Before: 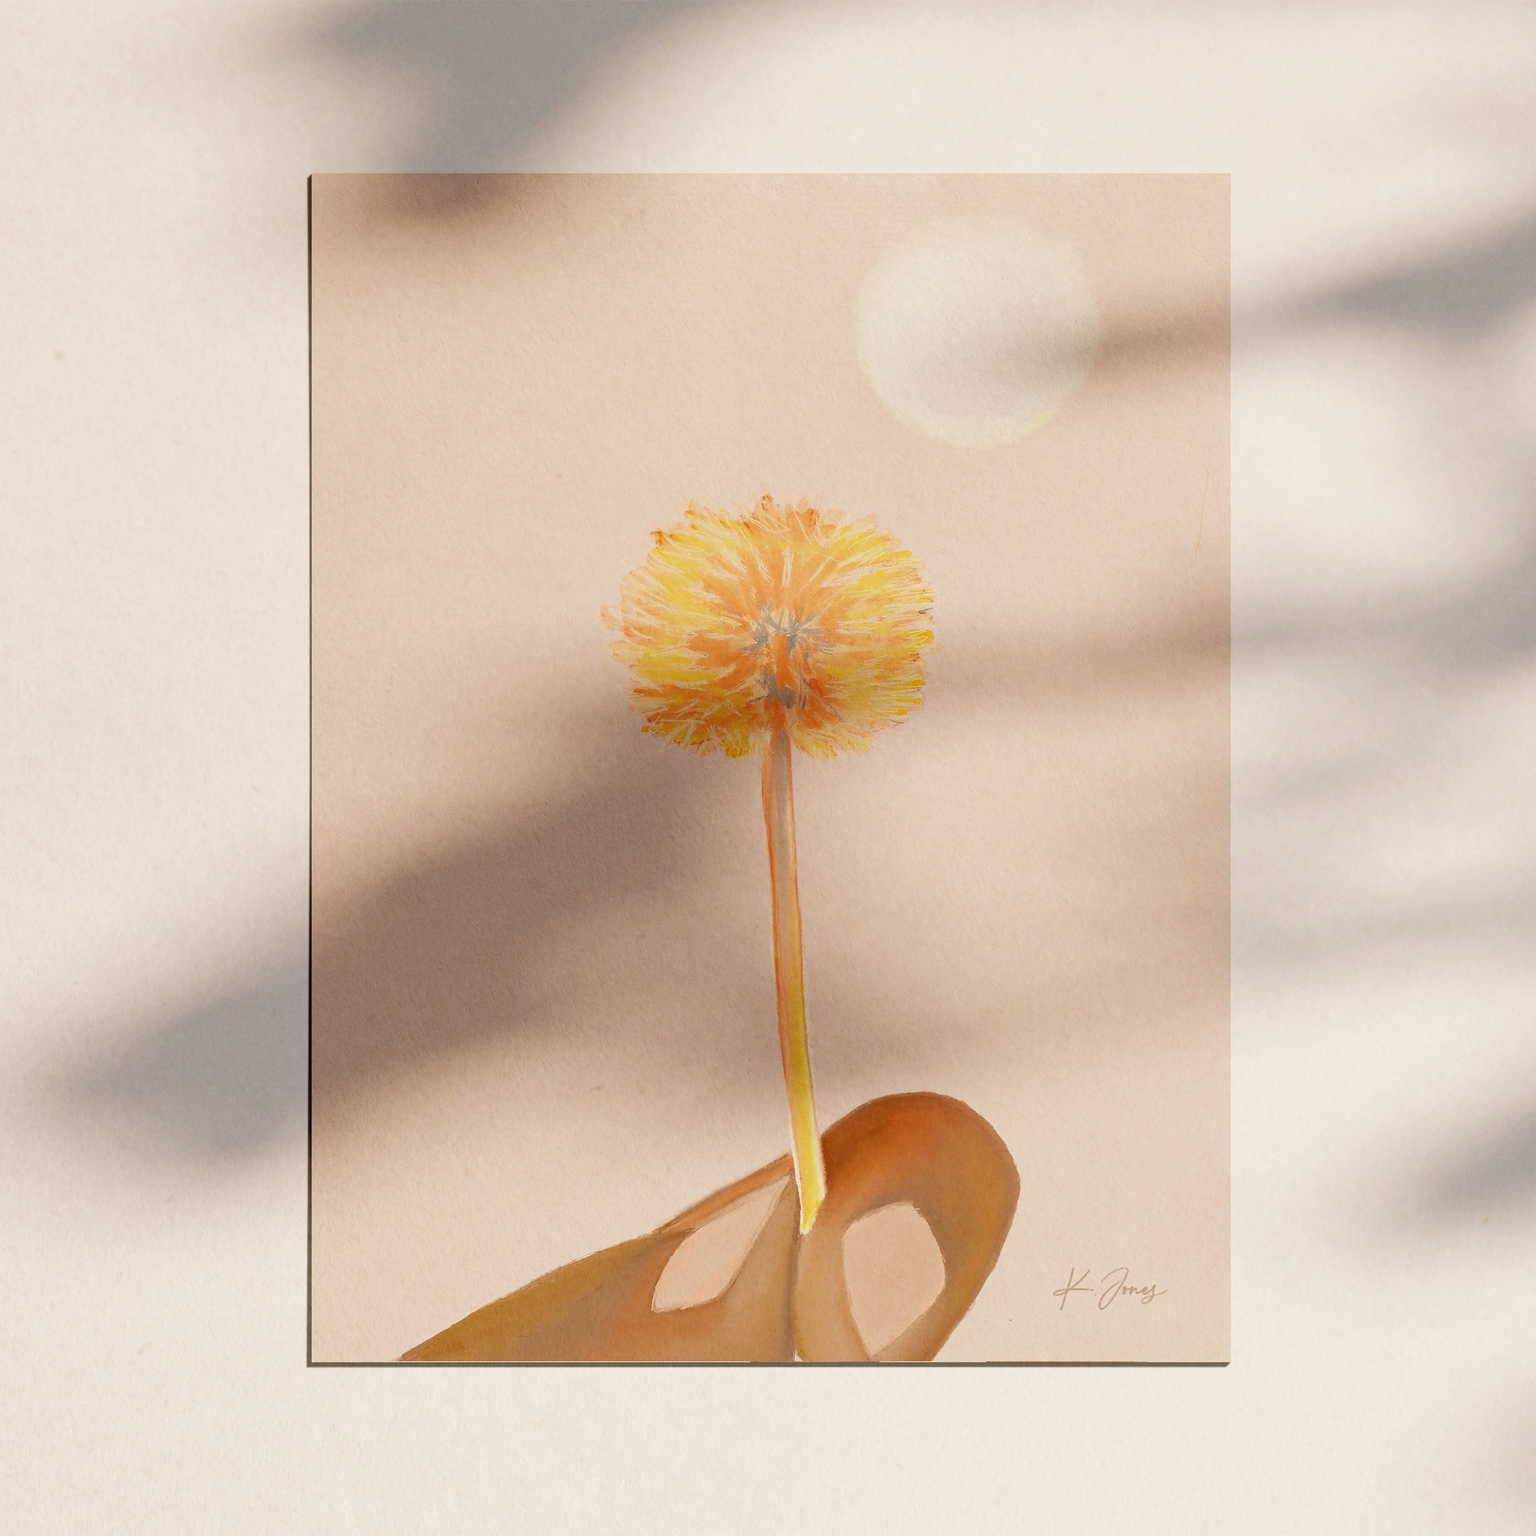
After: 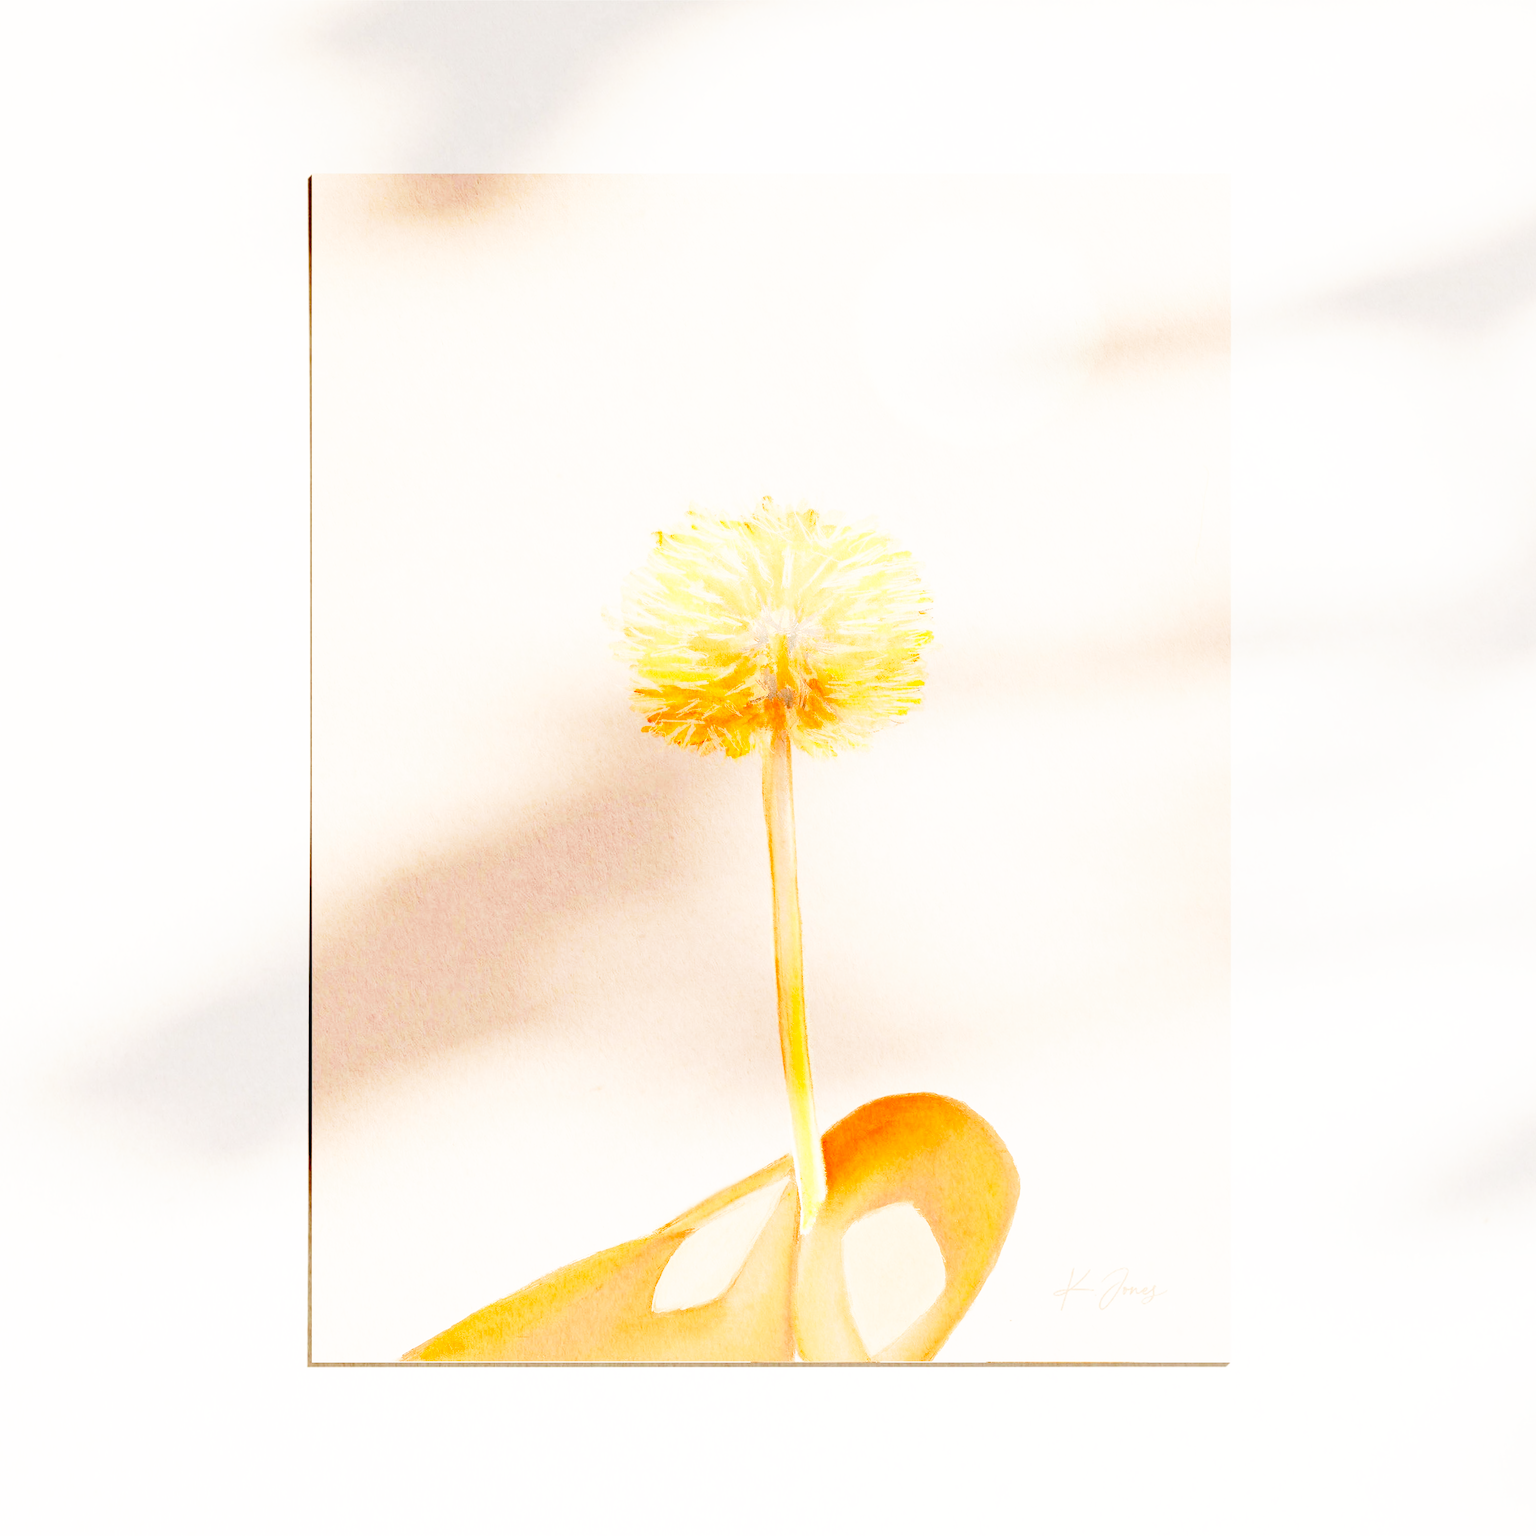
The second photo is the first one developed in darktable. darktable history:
rotate and perspective: automatic cropping off
tone curve: curves: ch0 [(0, 0) (0.003, 0.03) (0.011, 0.032) (0.025, 0.035) (0.044, 0.038) (0.069, 0.041) (0.1, 0.058) (0.136, 0.091) (0.177, 0.133) (0.224, 0.181) (0.277, 0.268) (0.335, 0.363) (0.399, 0.461) (0.468, 0.554) (0.543, 0.633) (0.623, 0.709) (0.709, 0.784) (0.801, 0.869) (0.898, 0.938) (1, 1)], preserve colors none
base curve: curves: ch0 [(0, 0) (0.007, 0.004) (0.027, 0.03) (0.046, 0.07) (0.207, 0.54) (0.442, 0.872) (0.673, 0.972) (1, 1)], preserve colors none
exposure: black level correction 0.007, exposure 0.093 EV, compensate highlight preservation false
